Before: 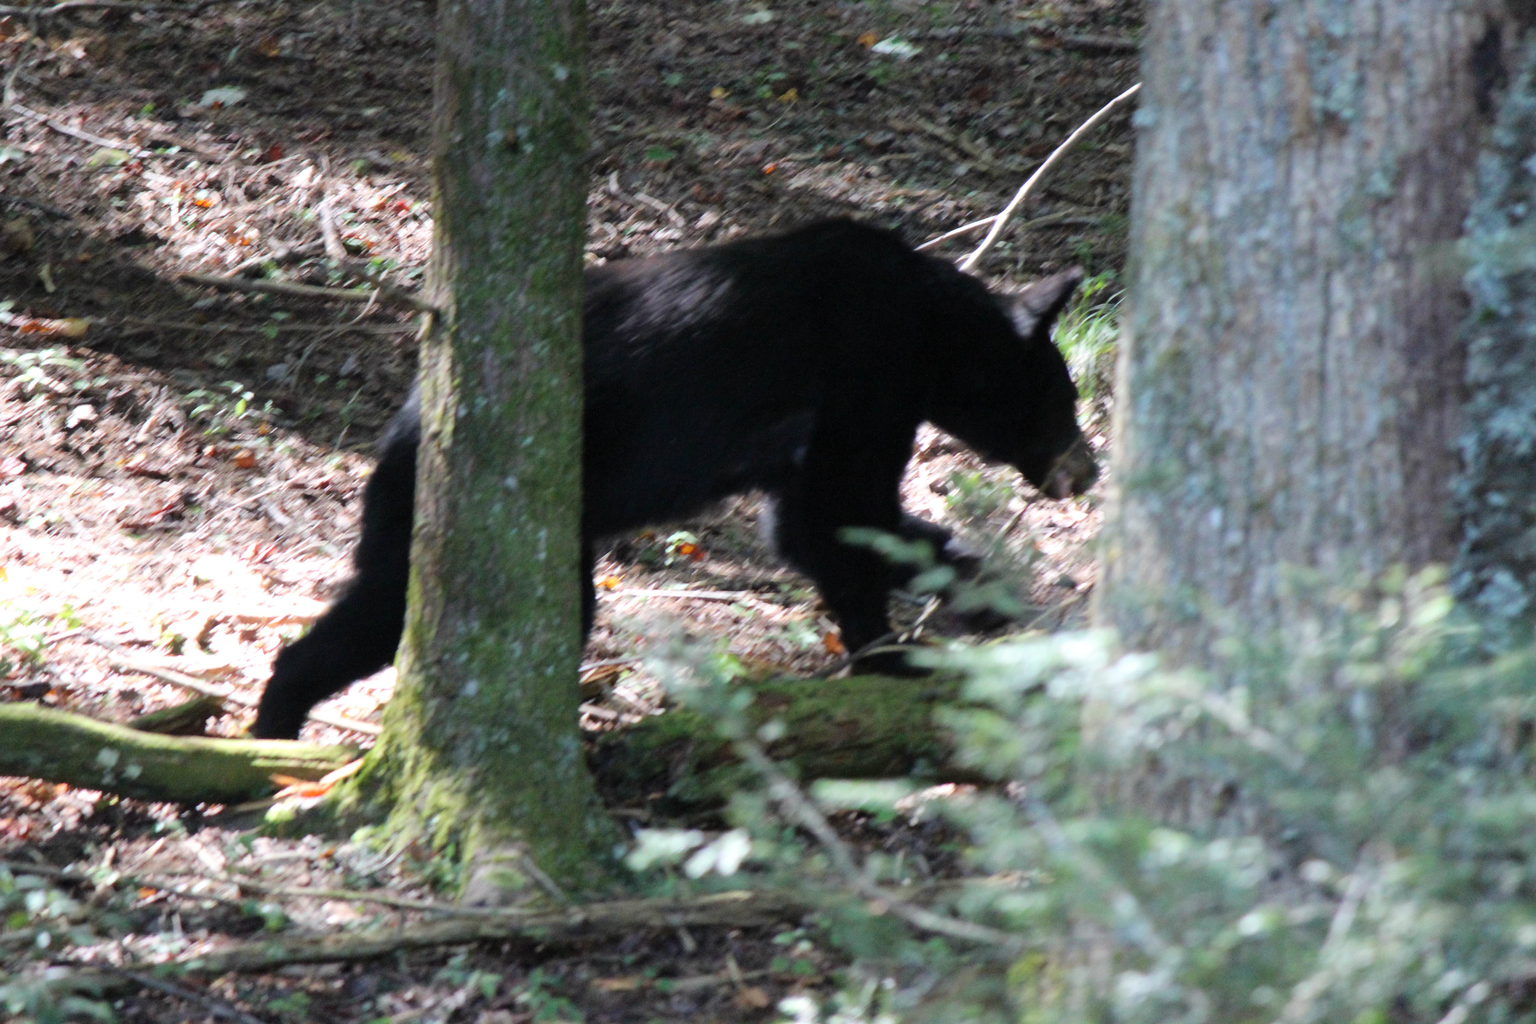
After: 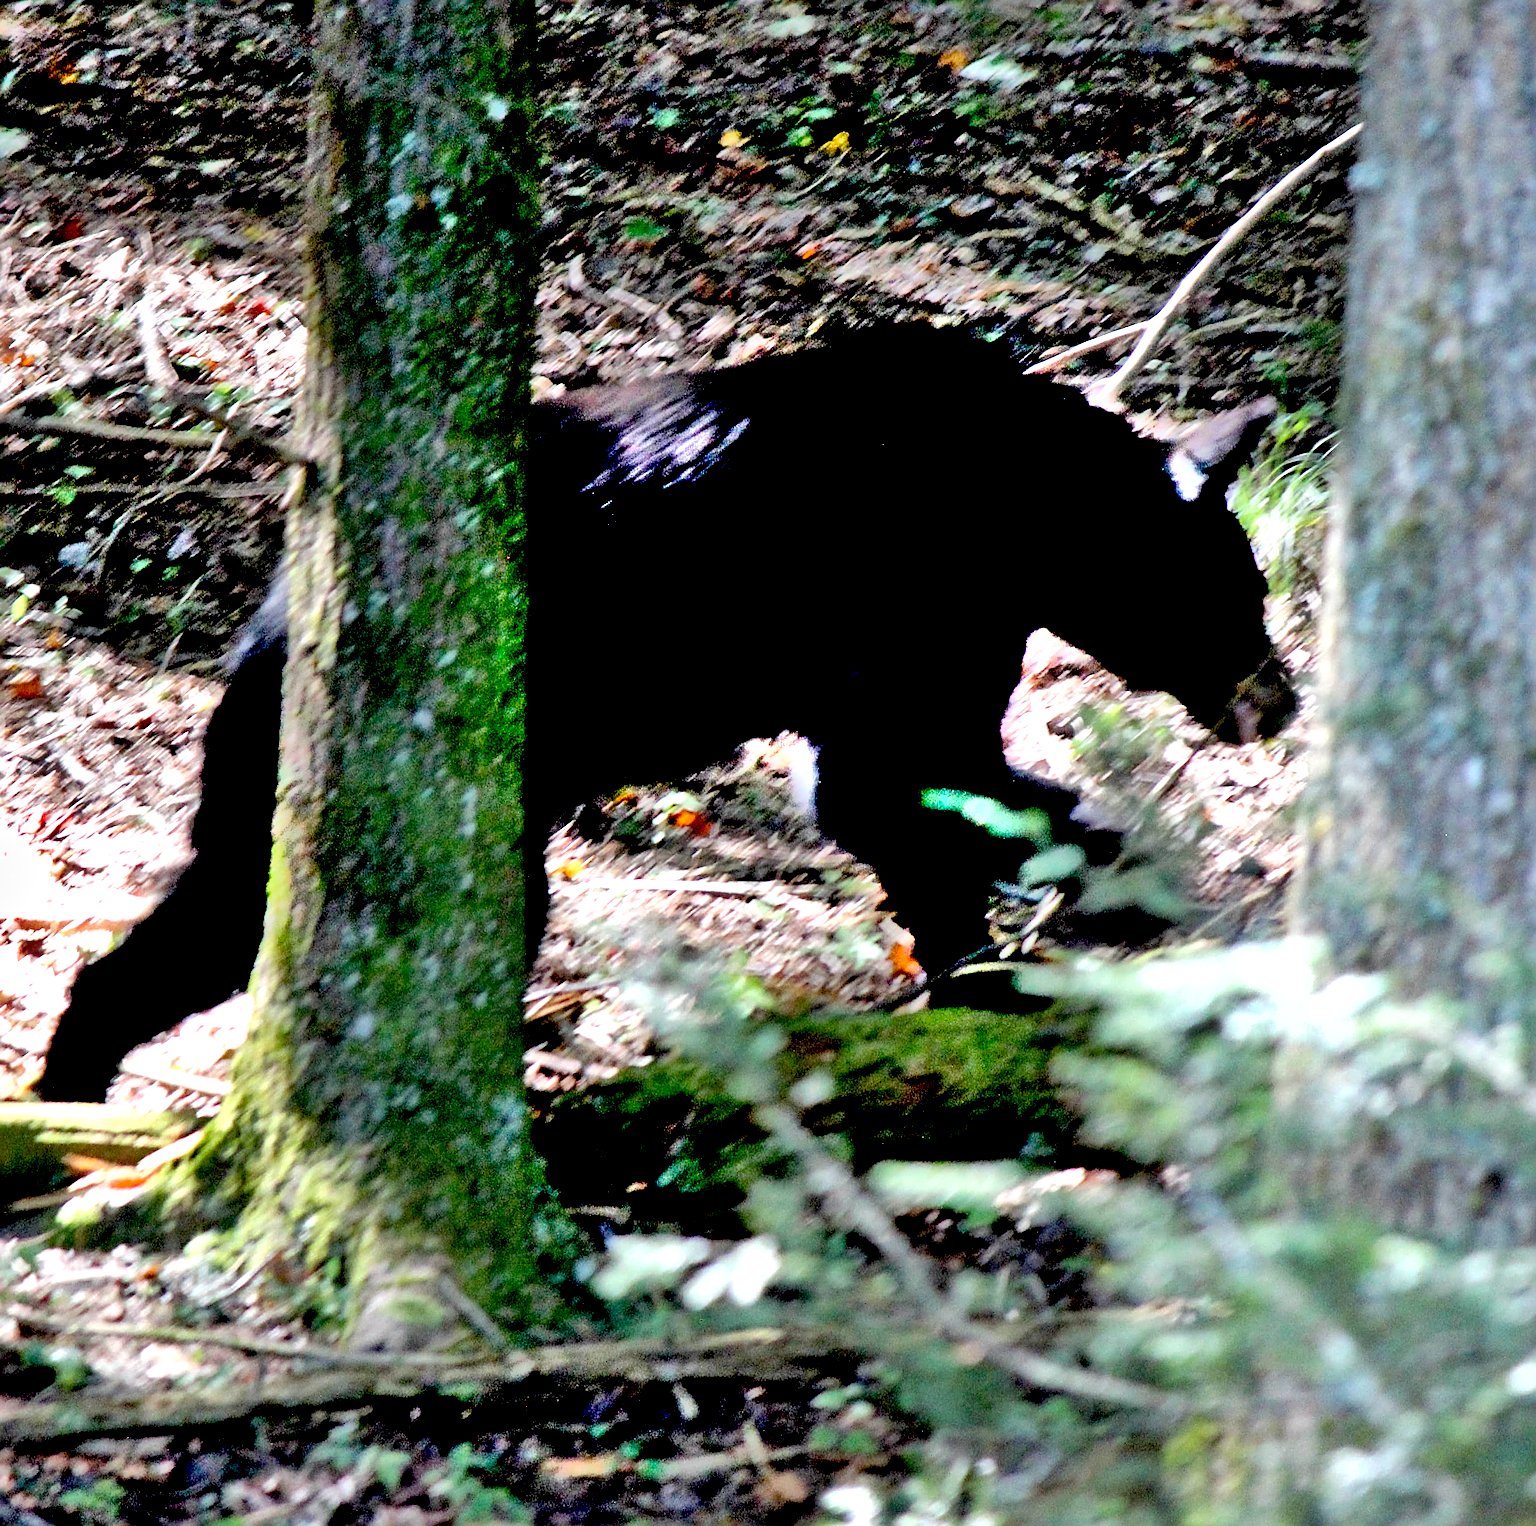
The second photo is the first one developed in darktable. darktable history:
exposure: black level correction 0.042, exposure 0.499 EV, compensate highlight preservation false
crop and rotate: left 14.827%, right 18.098%
sharpen: radius 3.65, amount 0.923
shadows and highlights: highlights color adjustment 73.38%, soften with gaussian
